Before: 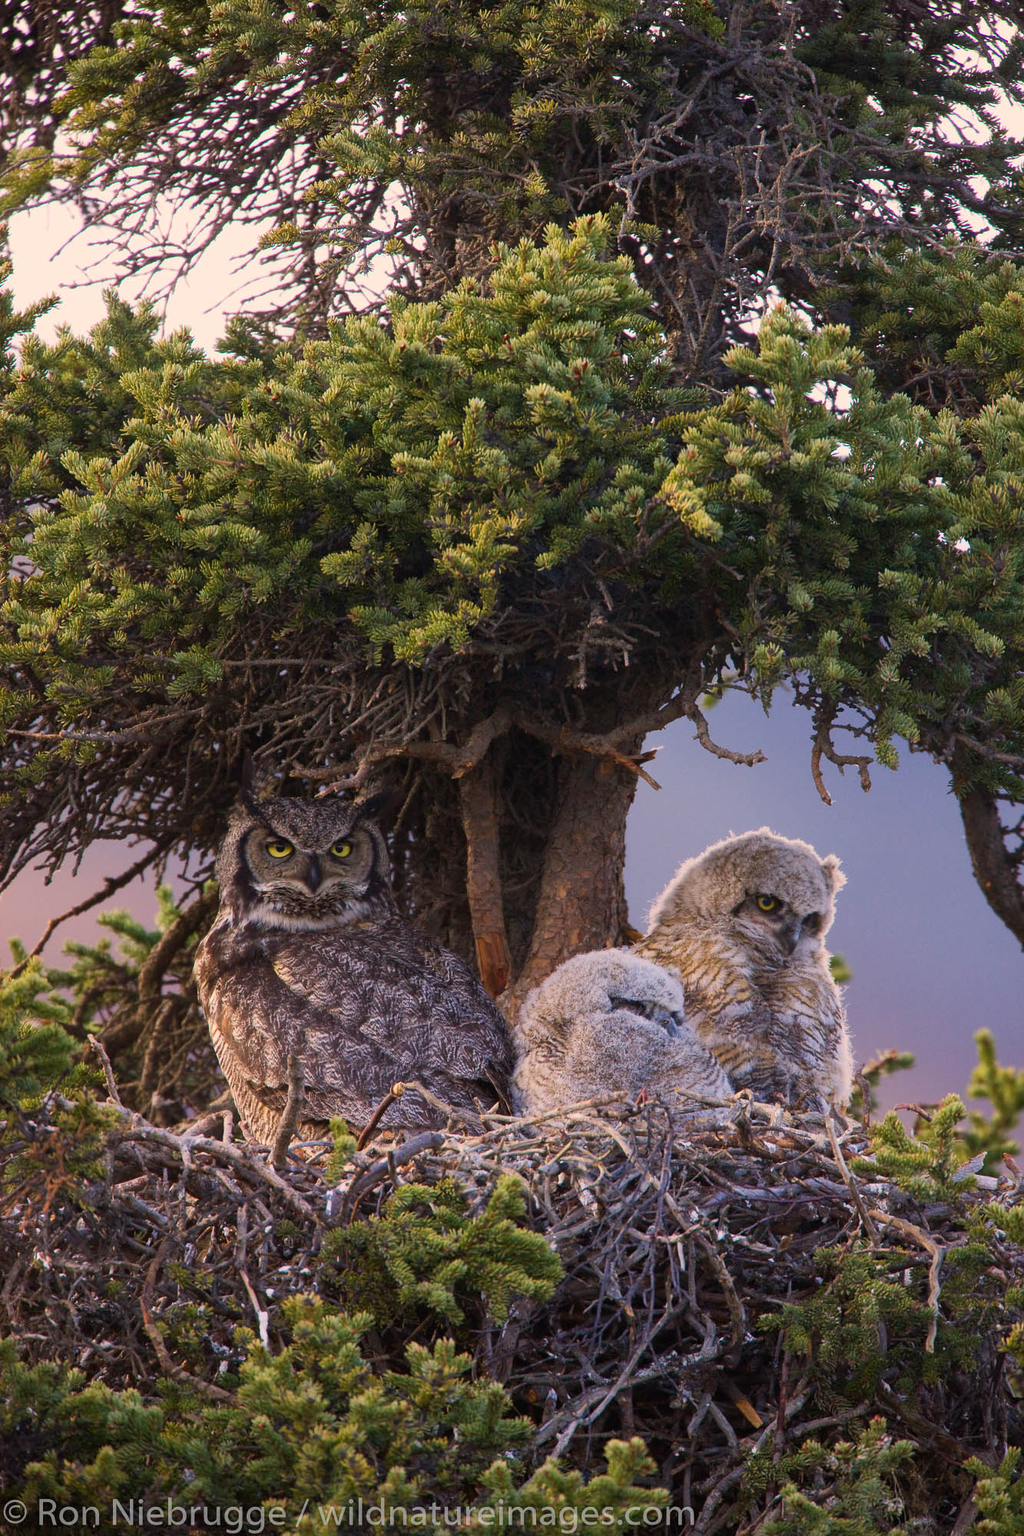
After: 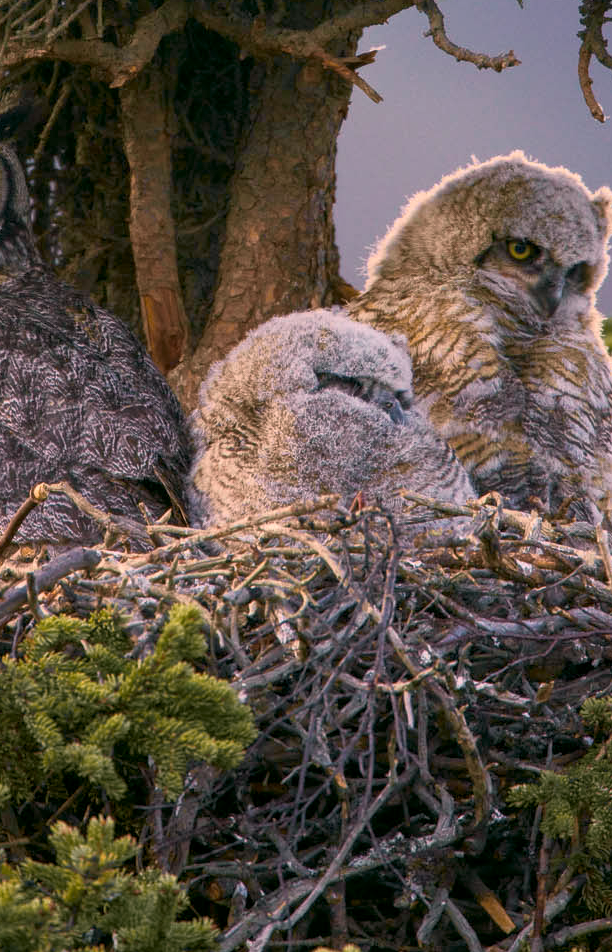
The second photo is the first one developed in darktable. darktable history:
crop: left 35.931%, top 46.317%, right 18.143%, bottom 6.062%
local contrast: on, module defaults
exposure: compensate highlight preservation false
tone curve: curves: ch0 [(0, 0) (0.15, 0.17) (0.452, 0.437) (0.611, 0.588) (0.751, 0.749) (1, 1)]; ch1 [(0, 0) (0.325, 0.327) (0.412, 0.45) (0.453, 0.484) (0.5, 0.499) (0.541, 0.55) (0.617, 0.612) (0.695, 0.697) (1, 1)]; ch2 [(0, 0) (0.386, 0.397) (0.452, 0.459) (0.505, 0.498) (0.524, 0.547) (0.574, 0.566) (0.633, 0.641) (1, 1)], color space Lab, independent channels, preserve colors none
color correction: highlights a* 4.14, highlights b* 4.92, shadows a* -7.67, shadows b* 5
